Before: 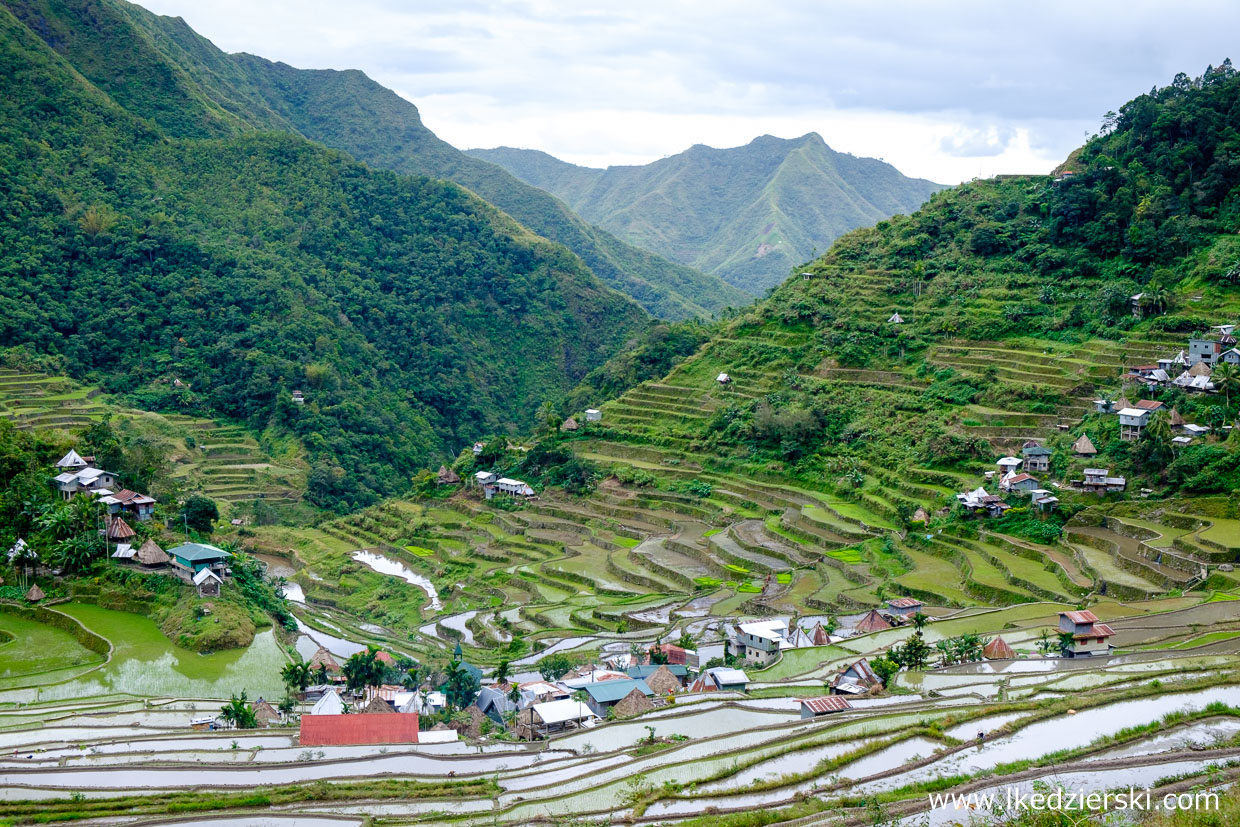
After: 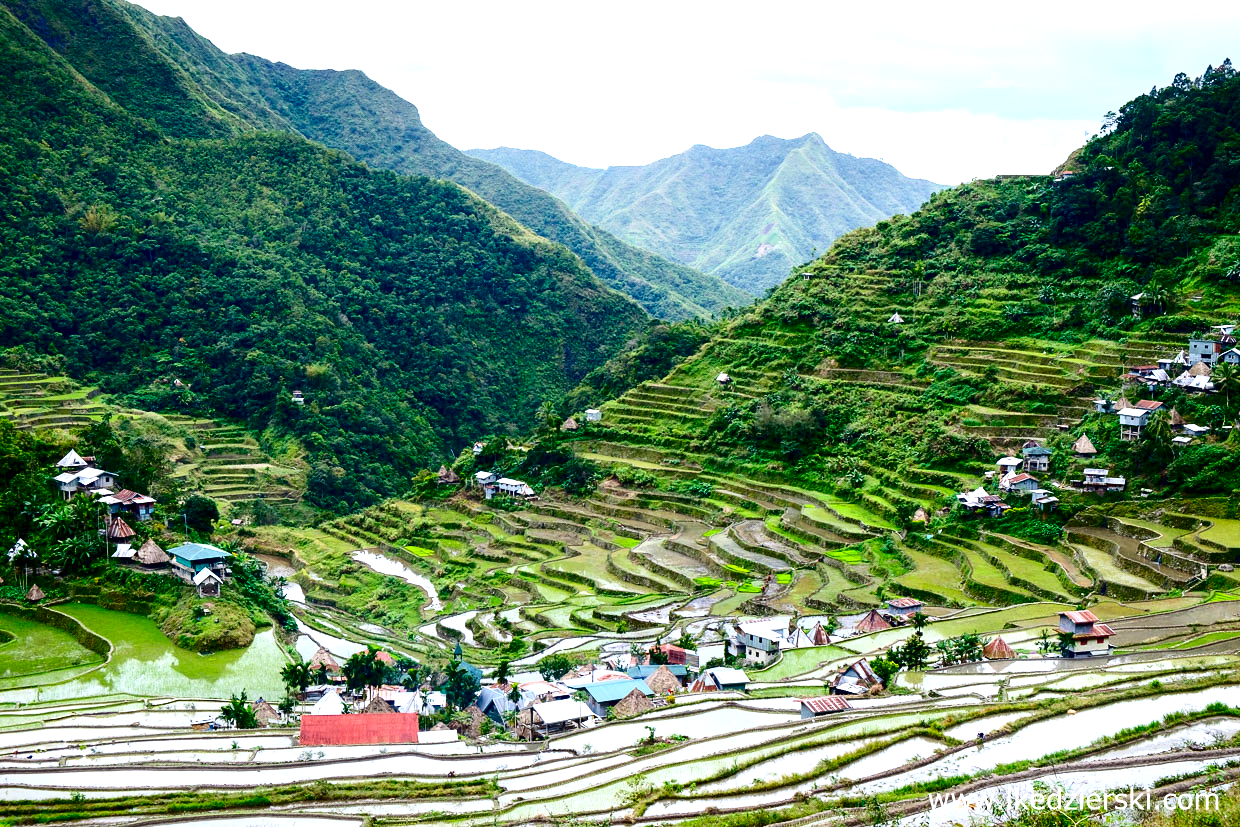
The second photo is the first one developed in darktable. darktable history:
exposure: black level correction 0, exposure 1.001 EV, compensate exposure bias true, compensate highlight preservation false
contrast brightness saturation: contrast 0.238, brightness -0.24, saturation 0.144
